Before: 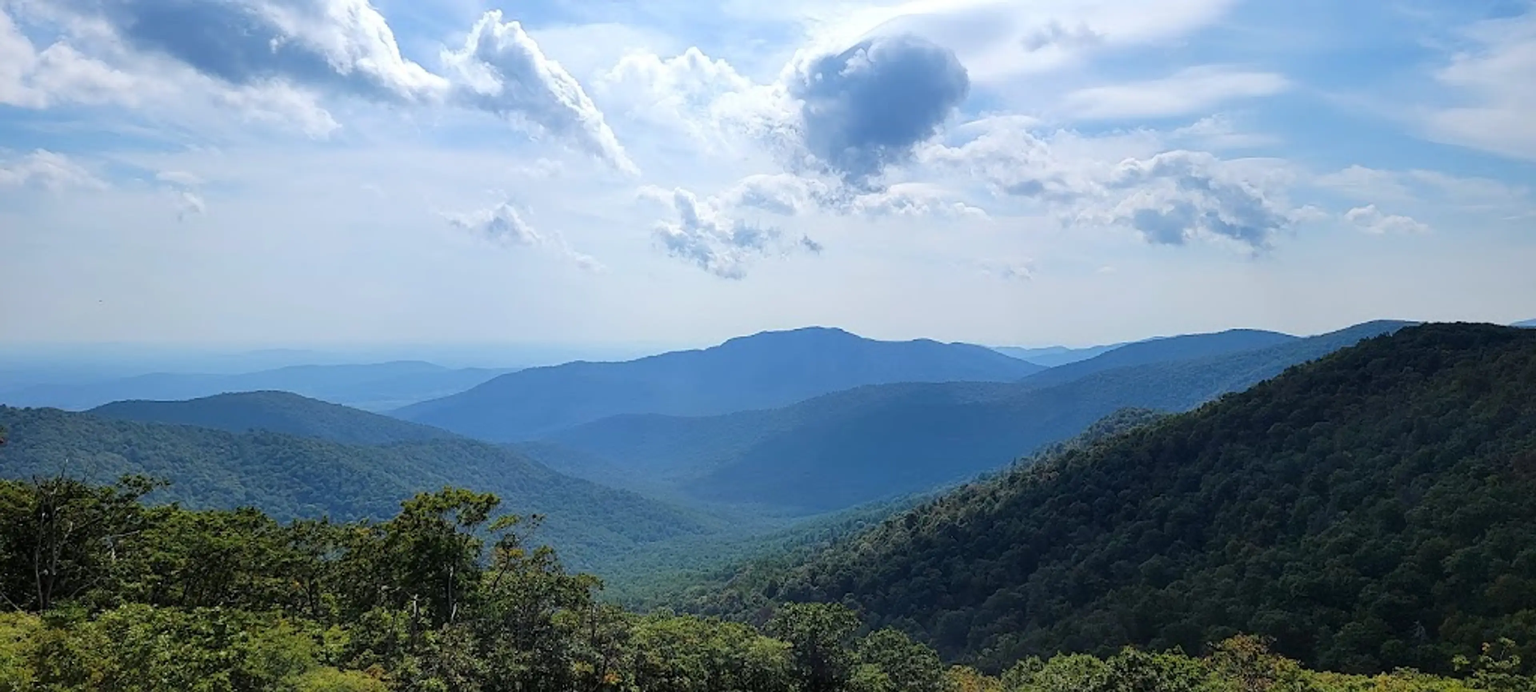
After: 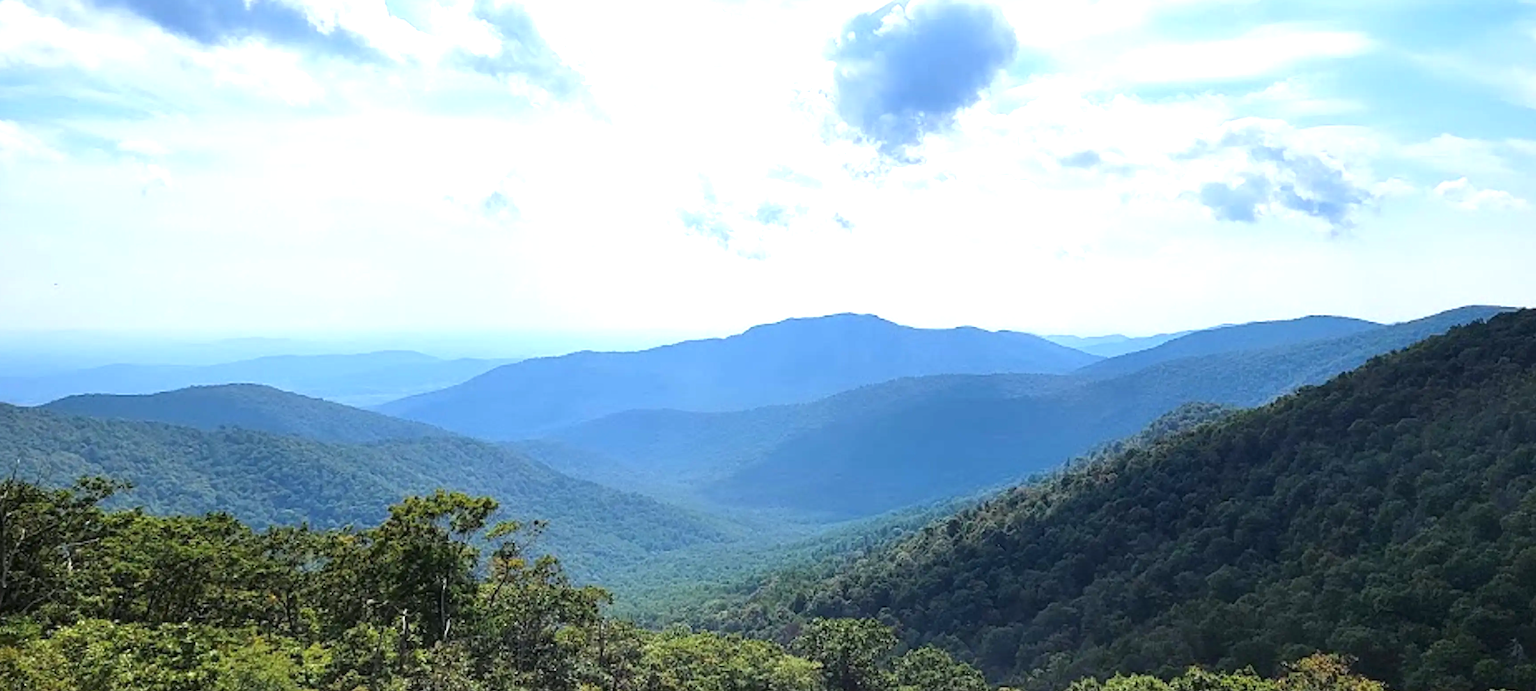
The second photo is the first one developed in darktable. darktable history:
exposure: black level correction 0, exposure 0.9 EV, compensate exposure bias true, compensate highlight preservation false
crop: left 3.305%, top 6.436%, right 6.389%, bottom 3.258%
